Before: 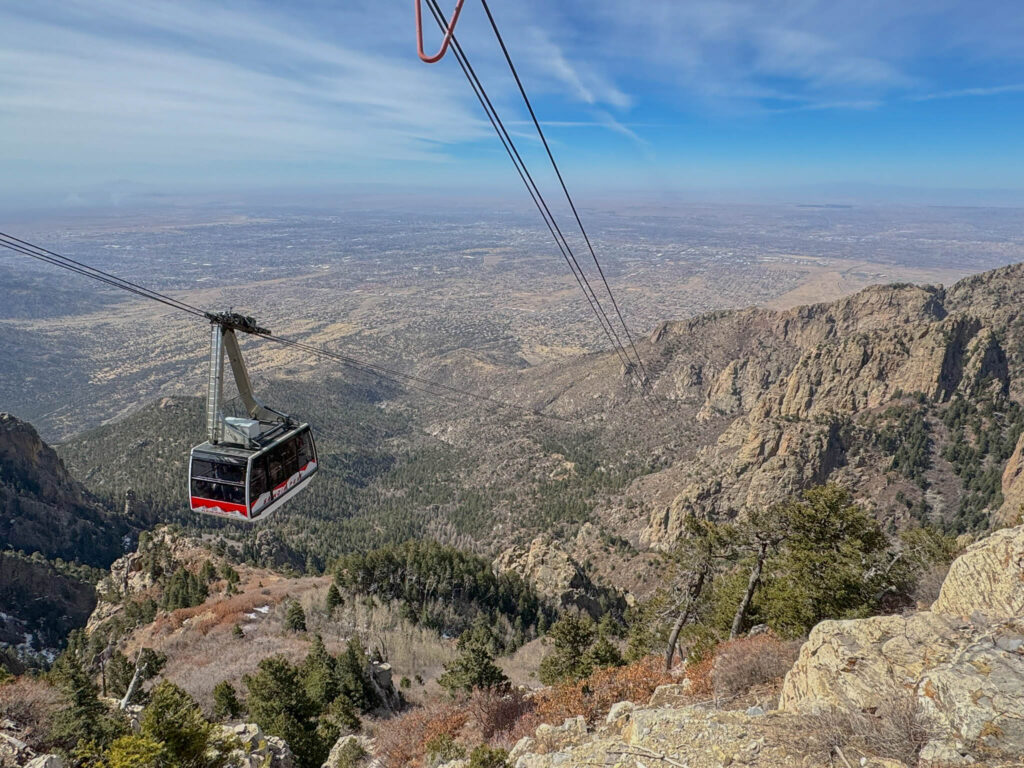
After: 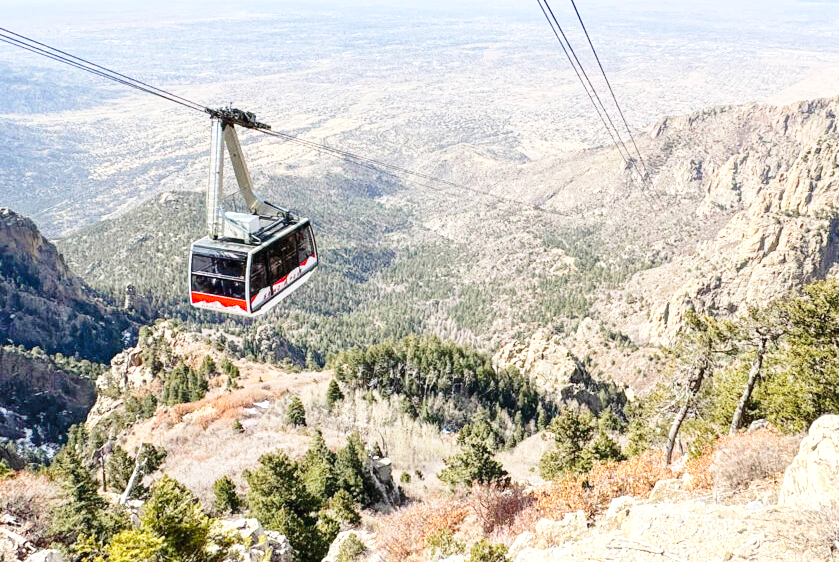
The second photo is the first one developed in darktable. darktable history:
base curve: curves: ch0 [(0, 0) (0.028, 0.03) (0.121, 0.232) (0.46, 0.748) (0.859, 0.968) (1, 1)], preserve colors none
crop: top 26.748%, right 18.035%
exposure: black level correction 0, exposure 1.121 EV, compensate exposure bias true, compensate highlight preservation false
